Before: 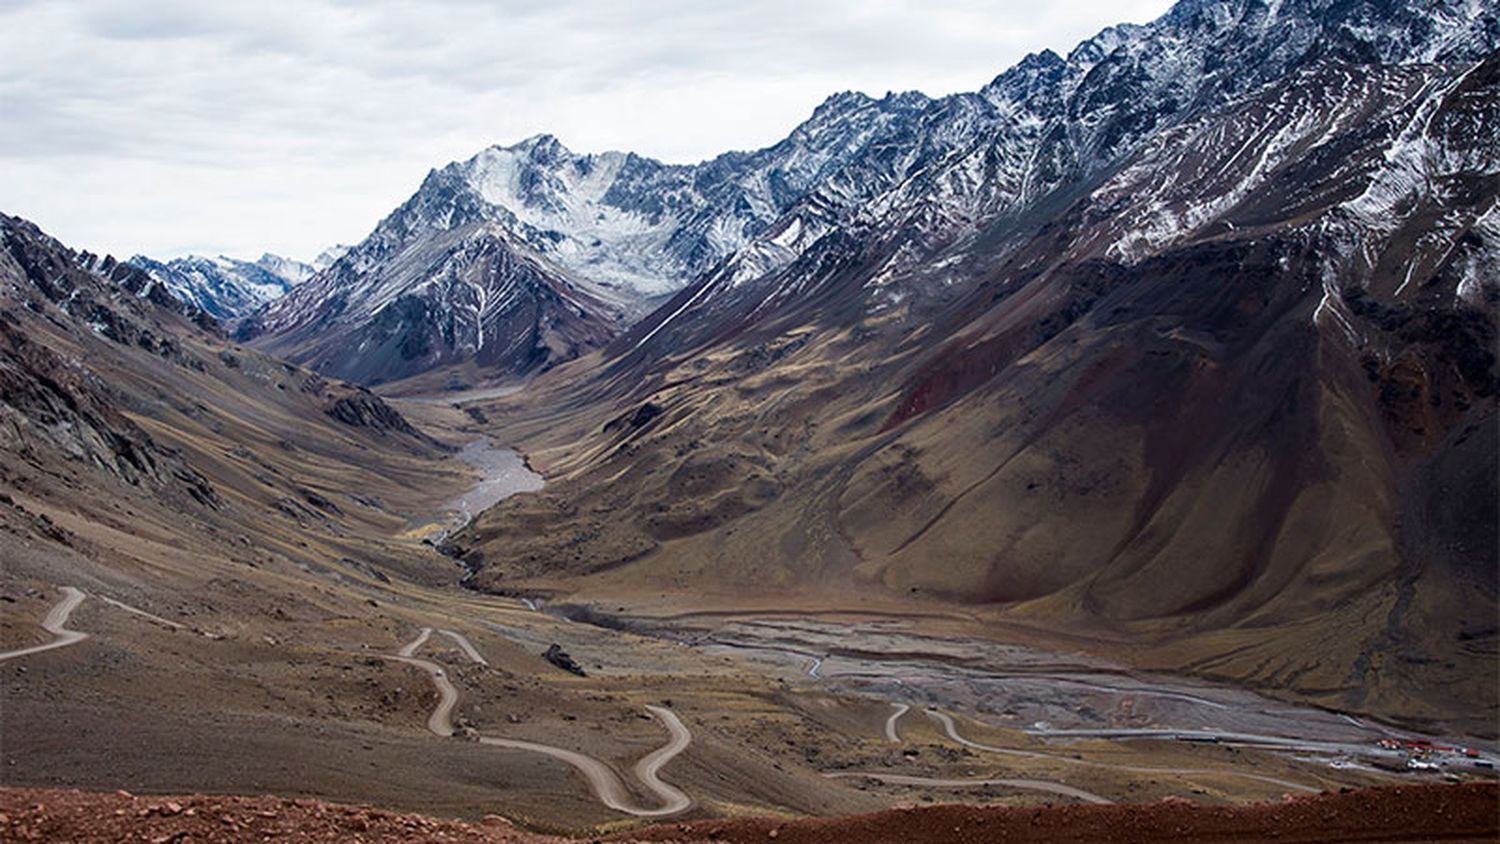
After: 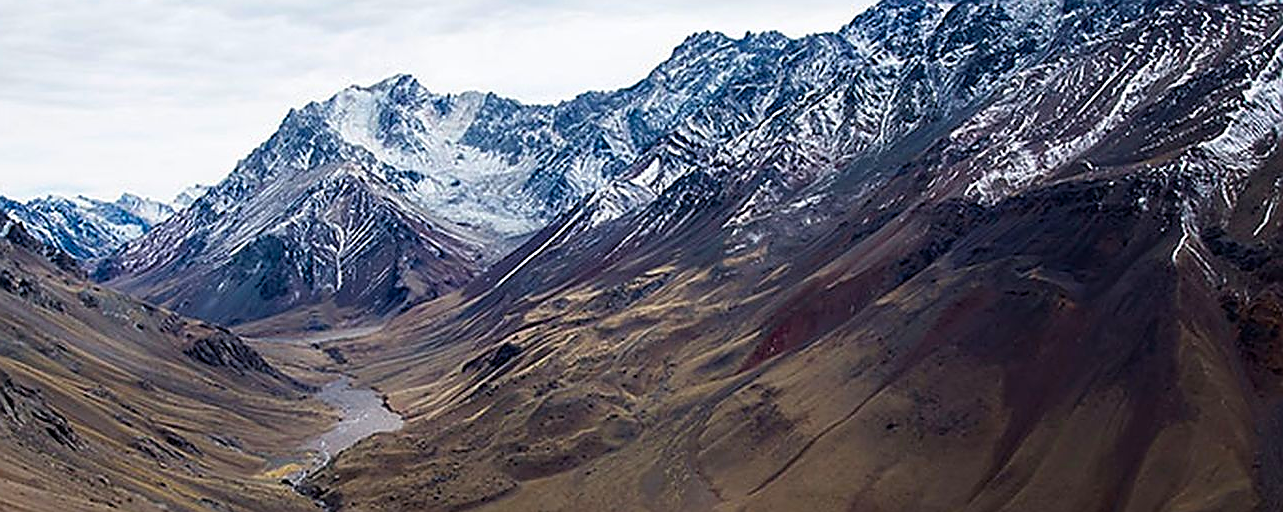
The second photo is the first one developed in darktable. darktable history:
color balance rgb: perceptual saturation grading › global saturation 19.957%, global vibrance 20%
crop and rotate: left 9.465%, top 7.215%, right 4.947%, bottom 32.069%
sharpen: radius 1.354, amount 1.245, threshold 0.772
